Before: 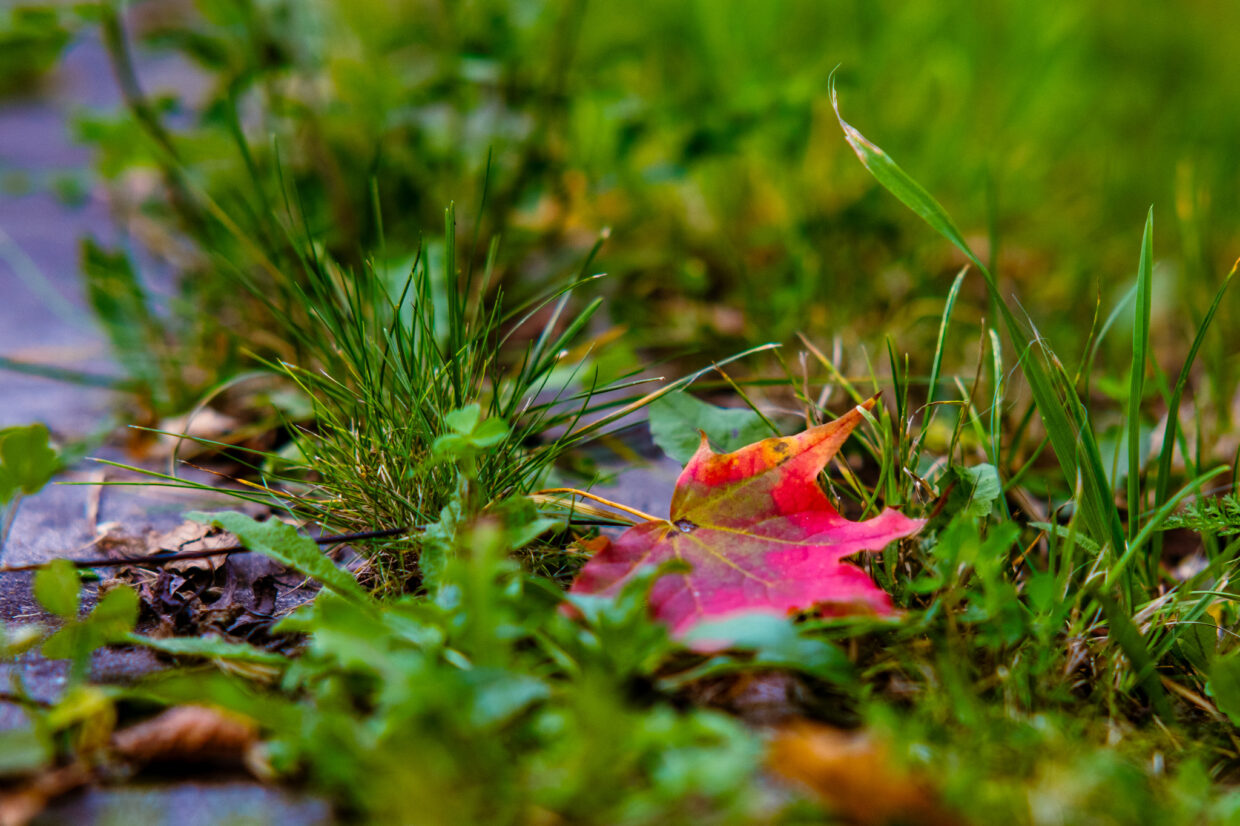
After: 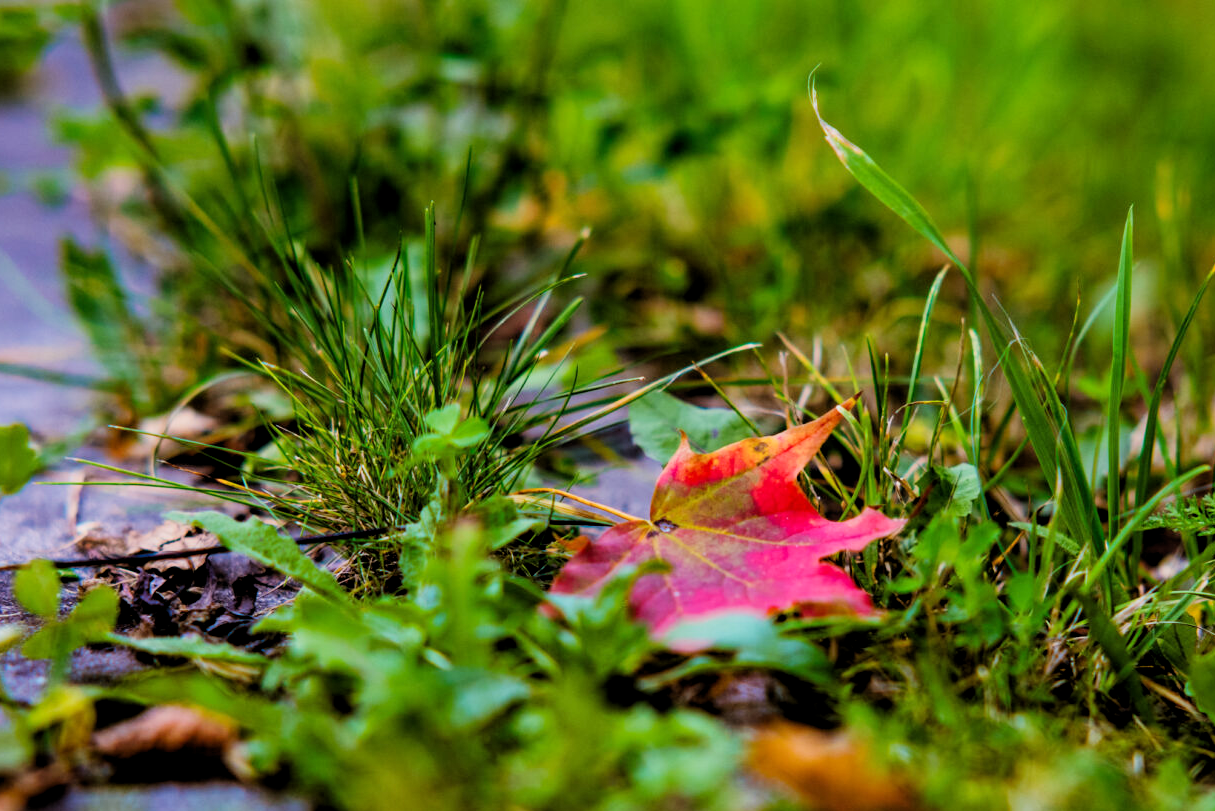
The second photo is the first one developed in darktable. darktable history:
filmic rgb: middle gray luminance 29.1%, black relative exposure -10.37 EV, white relative exposure 5.47 EV, target black luminance 0%, hardness 3.91, latitude 1.18%, contrast 1.128, highlights saturation mix 6.48%, shadows ↔ highlights balance 14.53%
tone equalizer: -8 EV -0.454 EV, -7 EV -0.415 EV, -6 EV -0.313 EV, -5 EV -0.22 EV, -3 EV 0.19 EV, -2 EV 0.345 EV, -1 EV 0.382 EV, +0 EV 0.392 EV, smoothing diameter 25%, edges refinement/feathering 7.98, preserve details guided filter
crop: left 1.674%, right 0.271%, bottom 1.758%
levels: levels [0.016, 0.484, 0.953]
